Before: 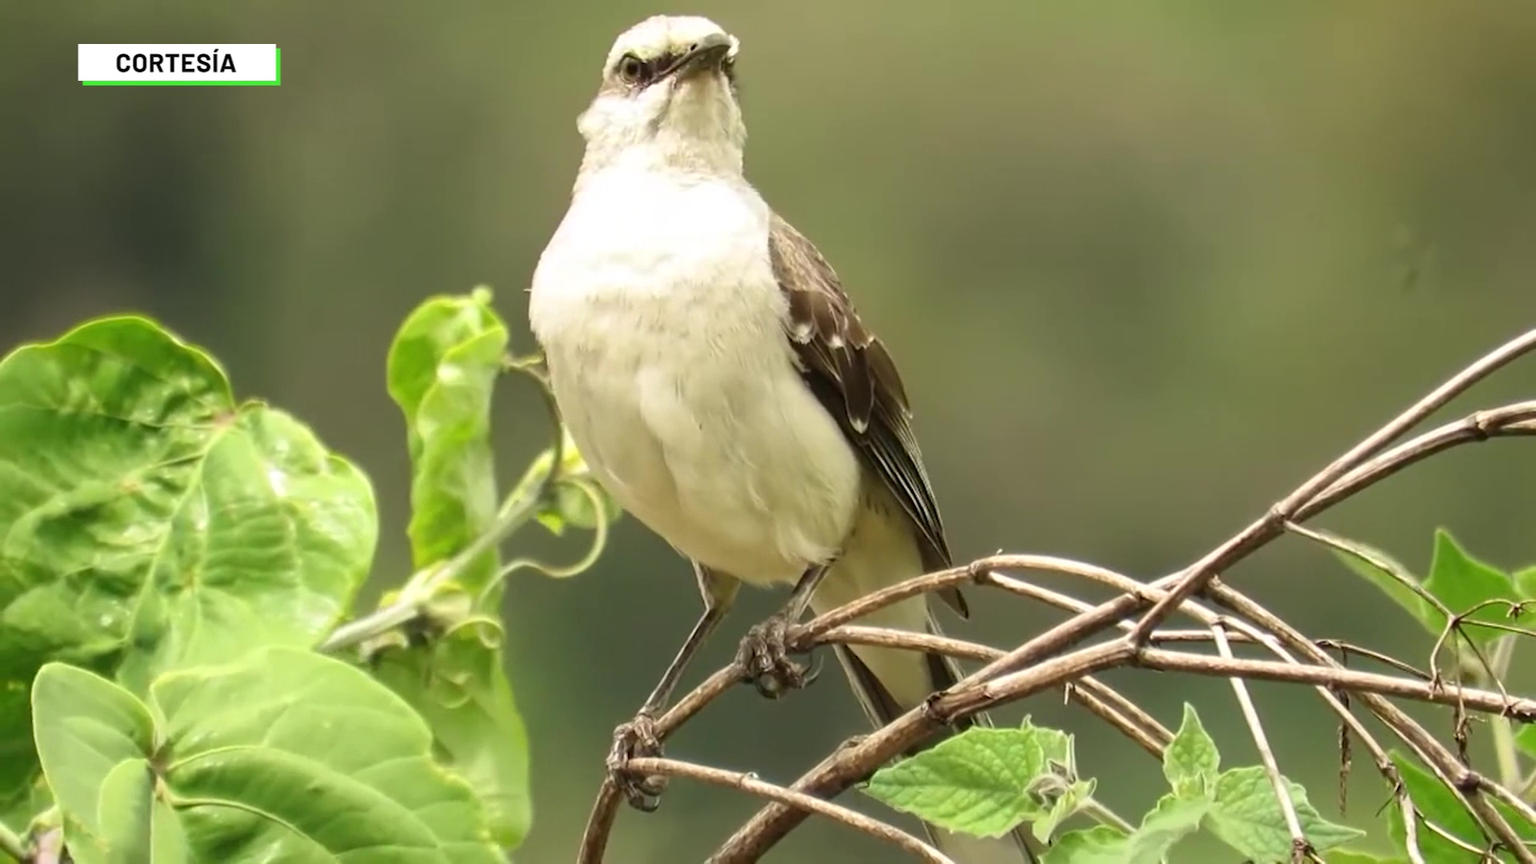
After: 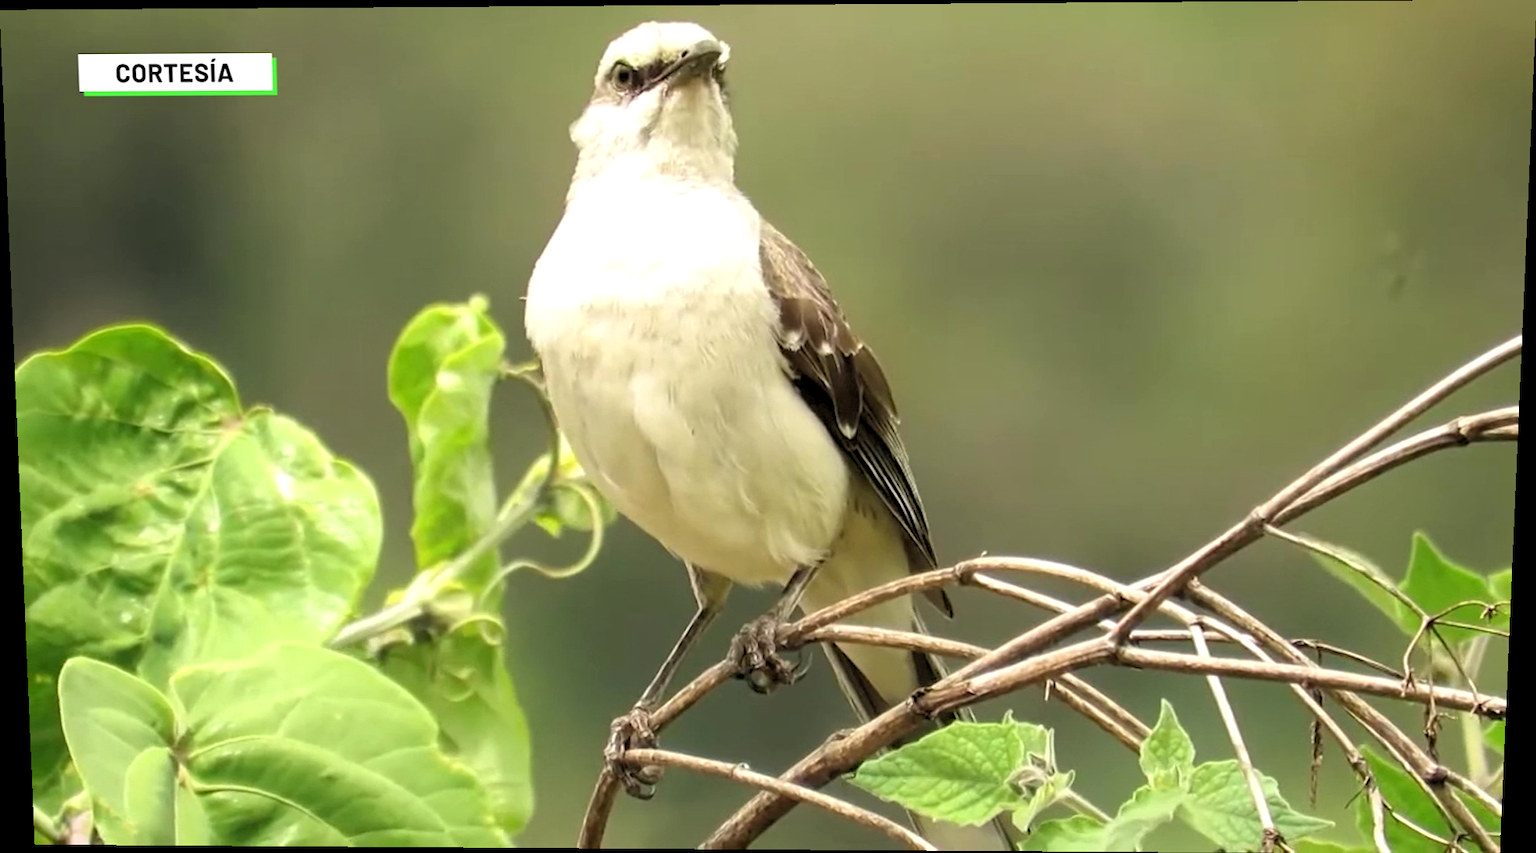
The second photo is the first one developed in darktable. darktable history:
rotate and perspective: lens shift (vertical) 0.048, lens shift (horizontal) -0.024, automatic cropping off
rgb levels: levels [[0.01, 0.419, 0.839], [0, 0.5, 1], [0, 0.5, 1]]
contrast equalizer: y [[0.5, 0.5, 0.472, 0.5, 0.5, 0.5], [0.5 ×6], [0.5 ×6], [0 ×6], [0 ×6]]
